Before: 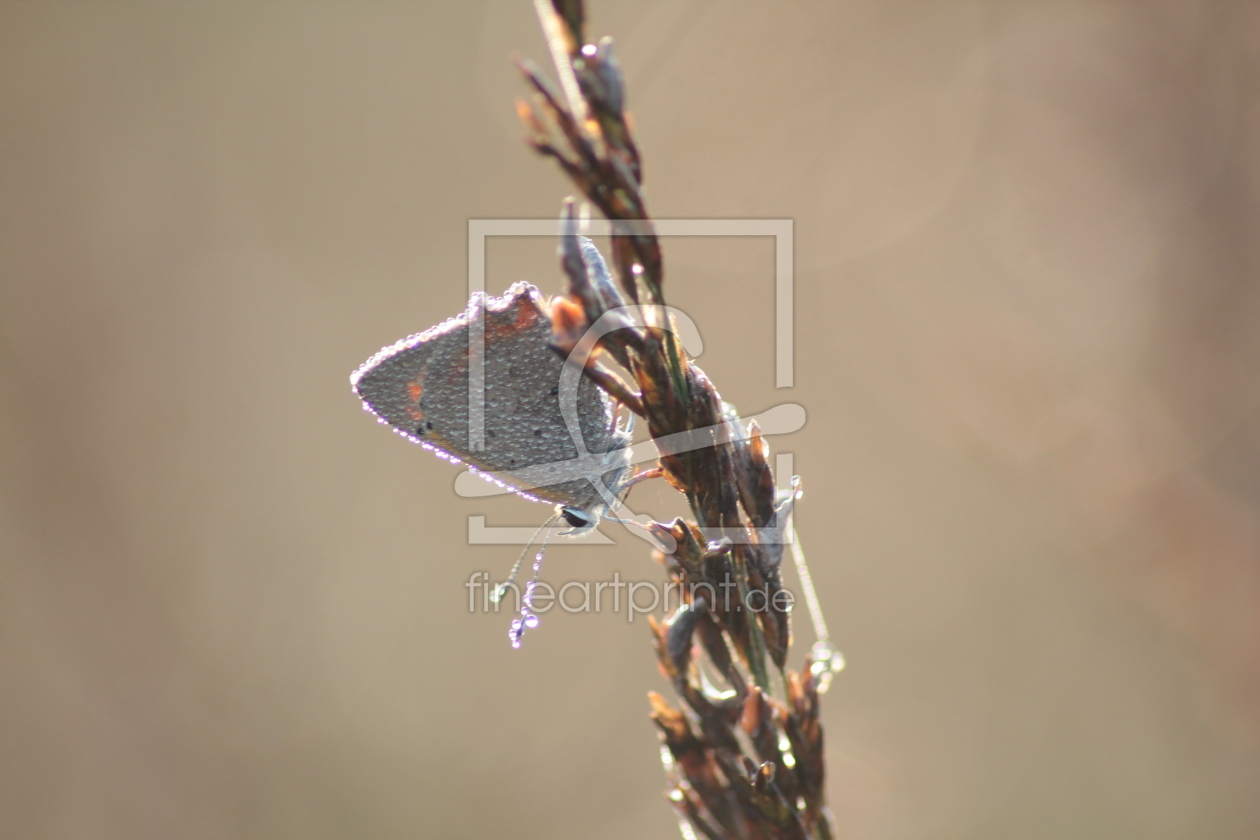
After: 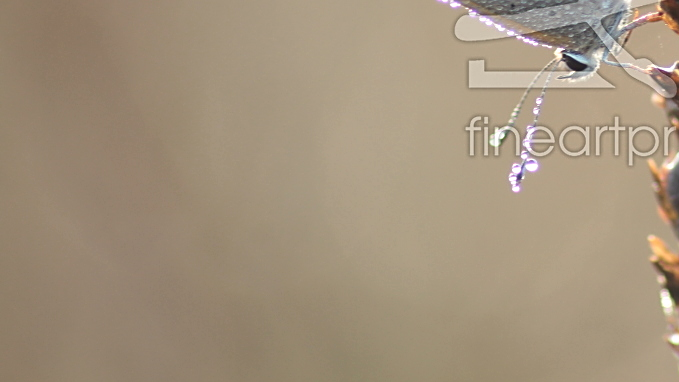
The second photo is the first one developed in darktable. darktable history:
local contrast: mode bilateral grid, contrast 20, coarseness 50, detail 119%, midtone range 0.2
crop and rotate: top 54.32%, right 46.078%, bottom 0.097%
sharpen: on, module defaults
